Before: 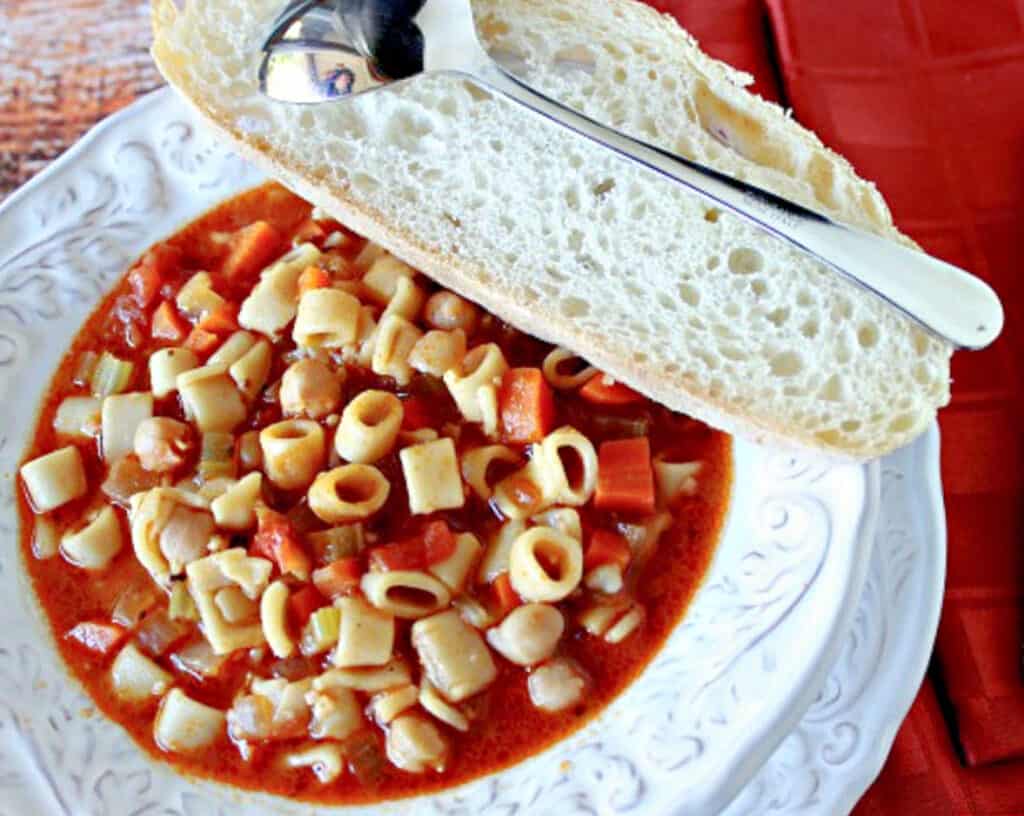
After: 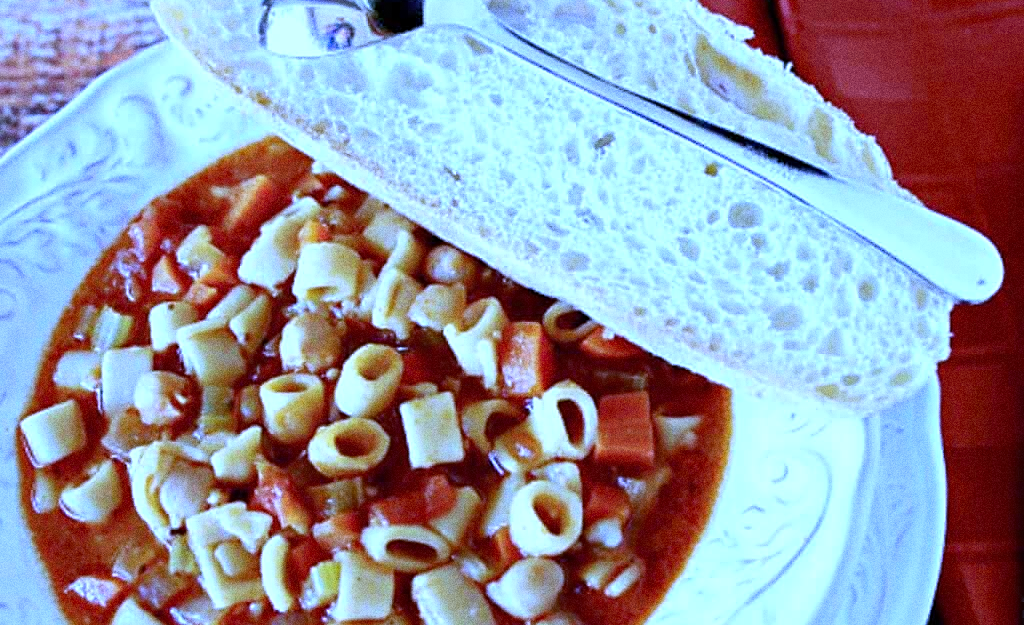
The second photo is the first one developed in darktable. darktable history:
white balance: red 0.766, blue 1.537
sharpen: radius 1.864, amount 0.398, threshold 1.271
crop: top 5.667%, bottom 17.637%
exposure: exposure 0.2 EV, compensate highlight preservation false
grain: coarseness 0.09 ISO, strength 40%
